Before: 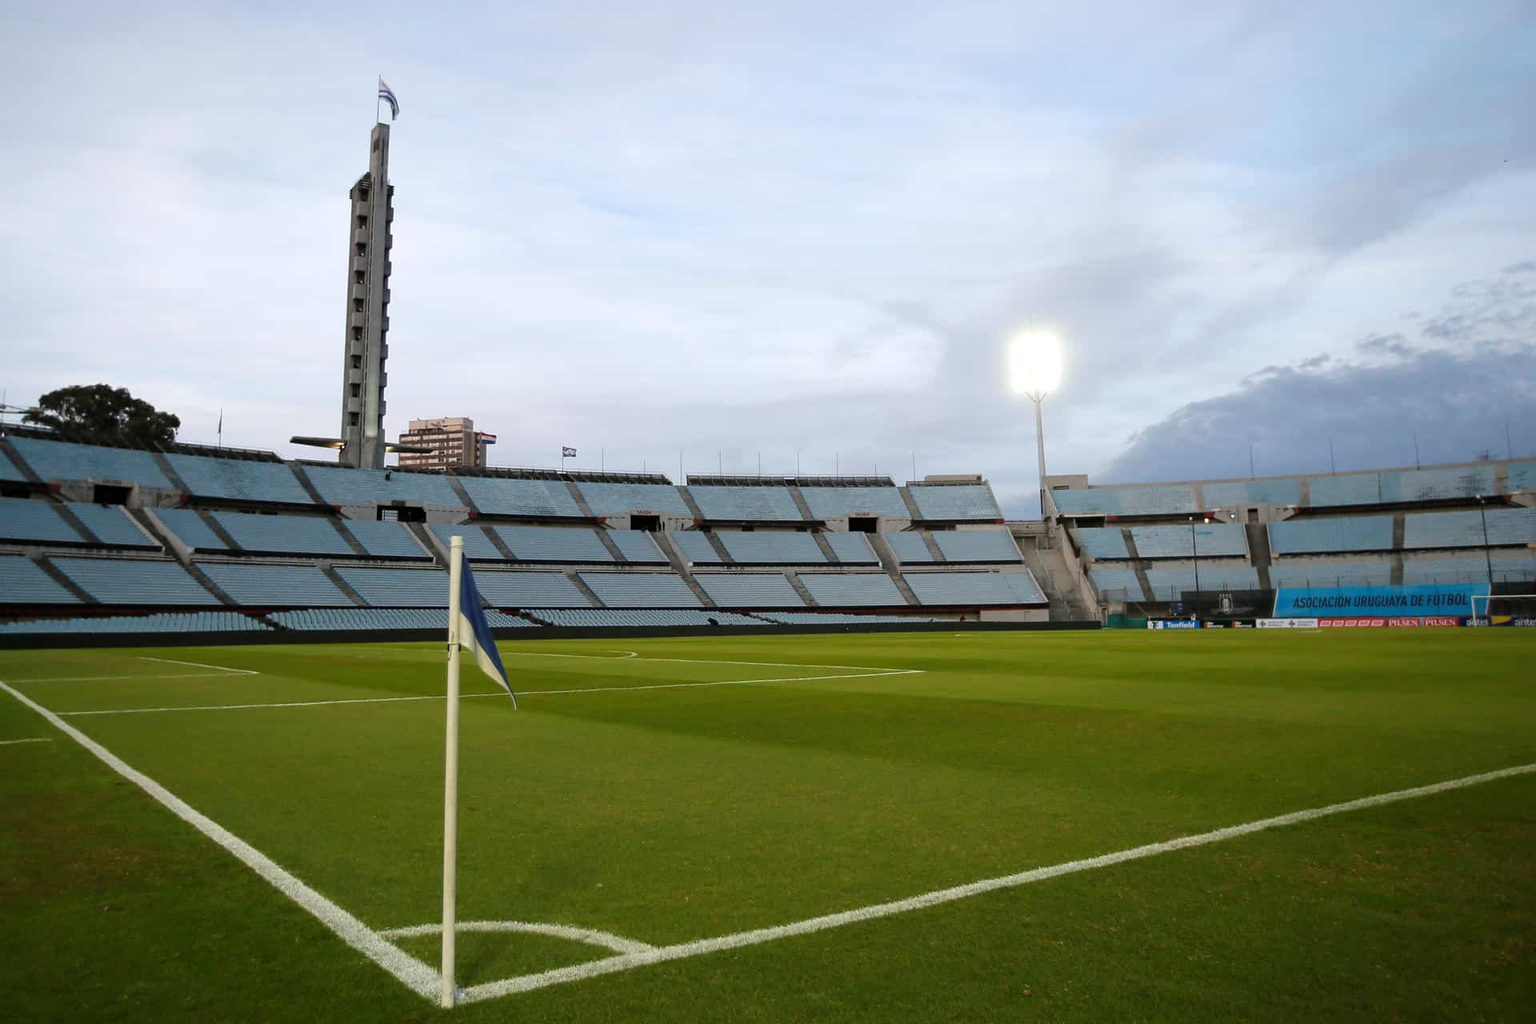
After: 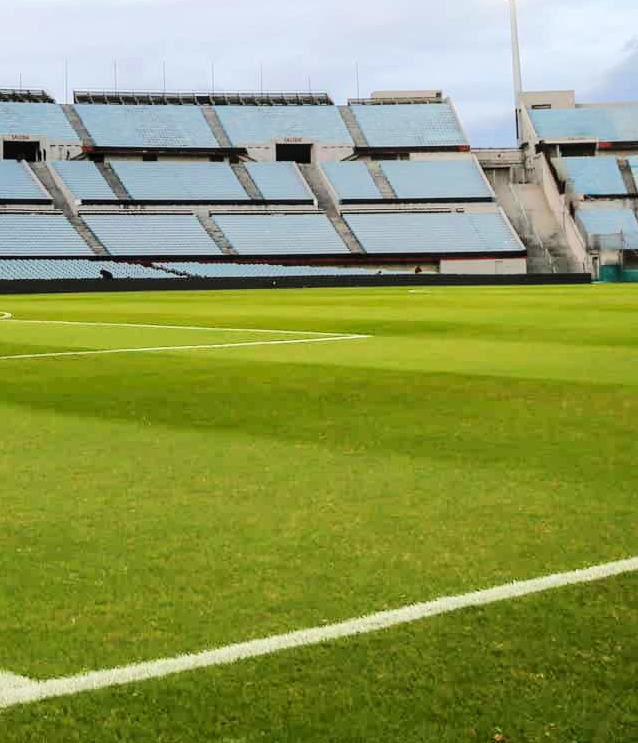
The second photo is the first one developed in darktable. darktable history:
crop: left 40.897%, top 39.31%, right 25.841%, bottom 2.635%
local contrast: on, module defaults
tone equalizer: -7 EV 0.156 EV, -6 EV 0.628 EV, -5 EV 1.16 EV, -4 EV 1.33 EV, -3 EV 1.13 EV, -2 EV 0.6 EV, -1 EV 0.155 EV, edges refinement/feathering 500, mask exposure compensation -1.57 EV, preserve details no
